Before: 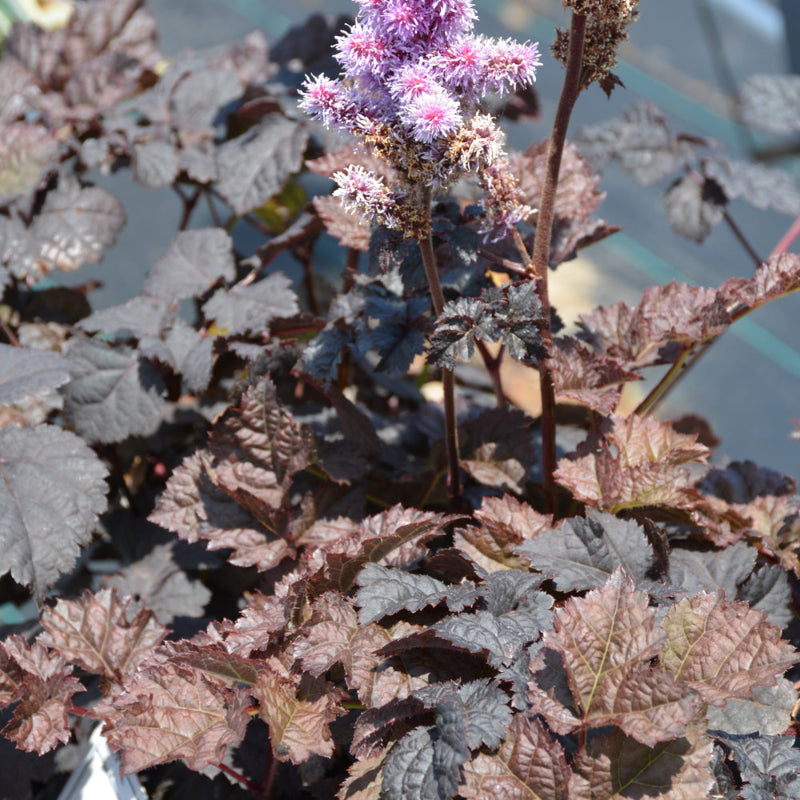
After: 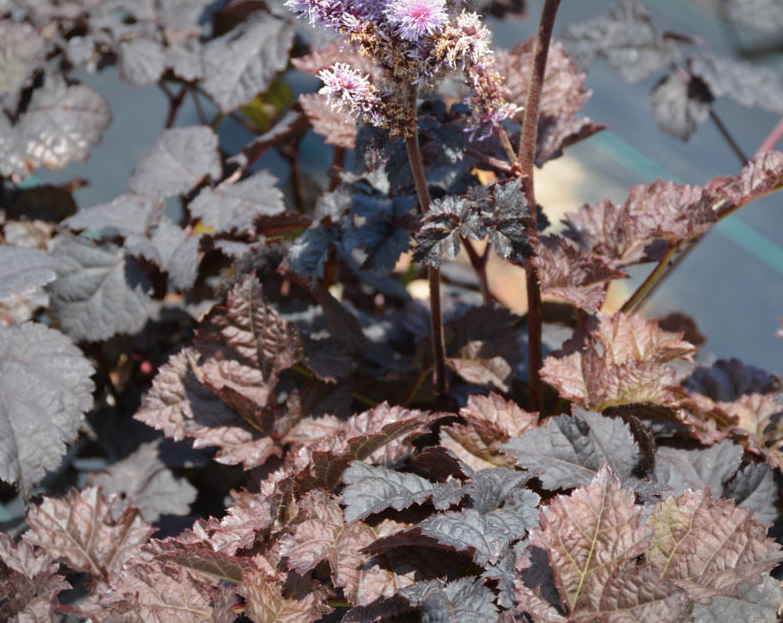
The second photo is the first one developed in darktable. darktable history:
crop and rotate: left 1.814%, top 12.818%, right 0.25%, bottom 9.225%
vignetting: fall-off start 100%, brightness -0.282, width/height ratio 1.31
